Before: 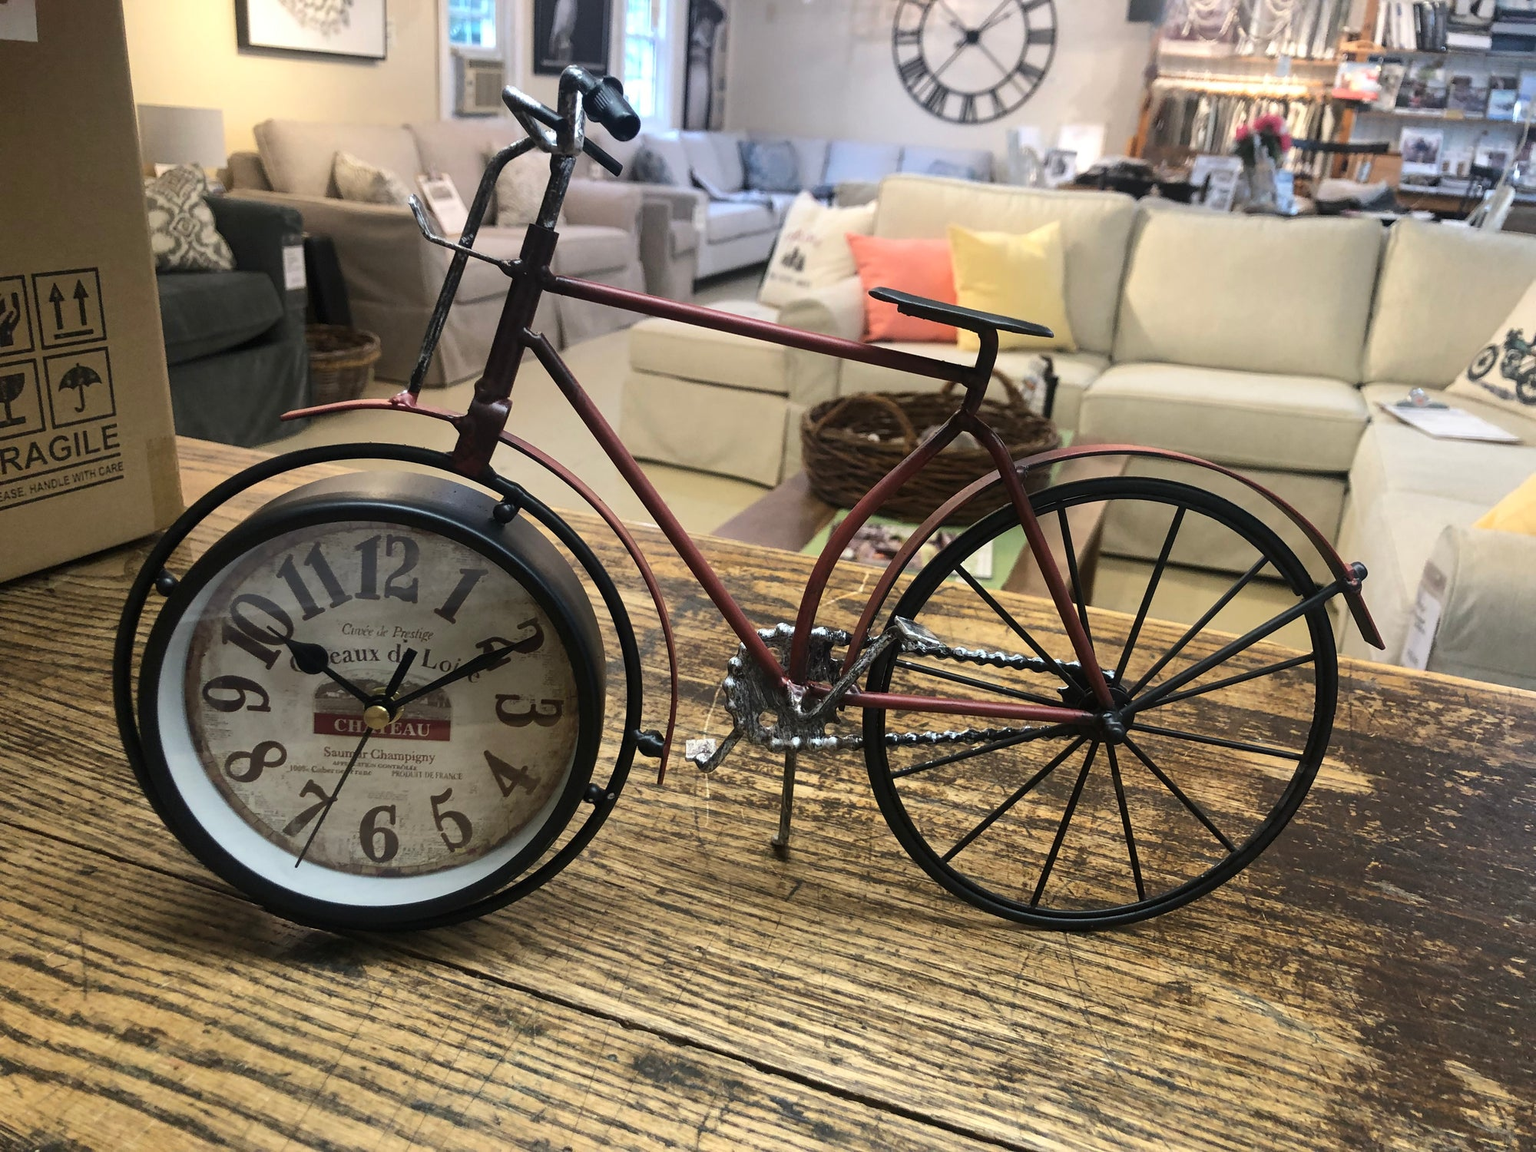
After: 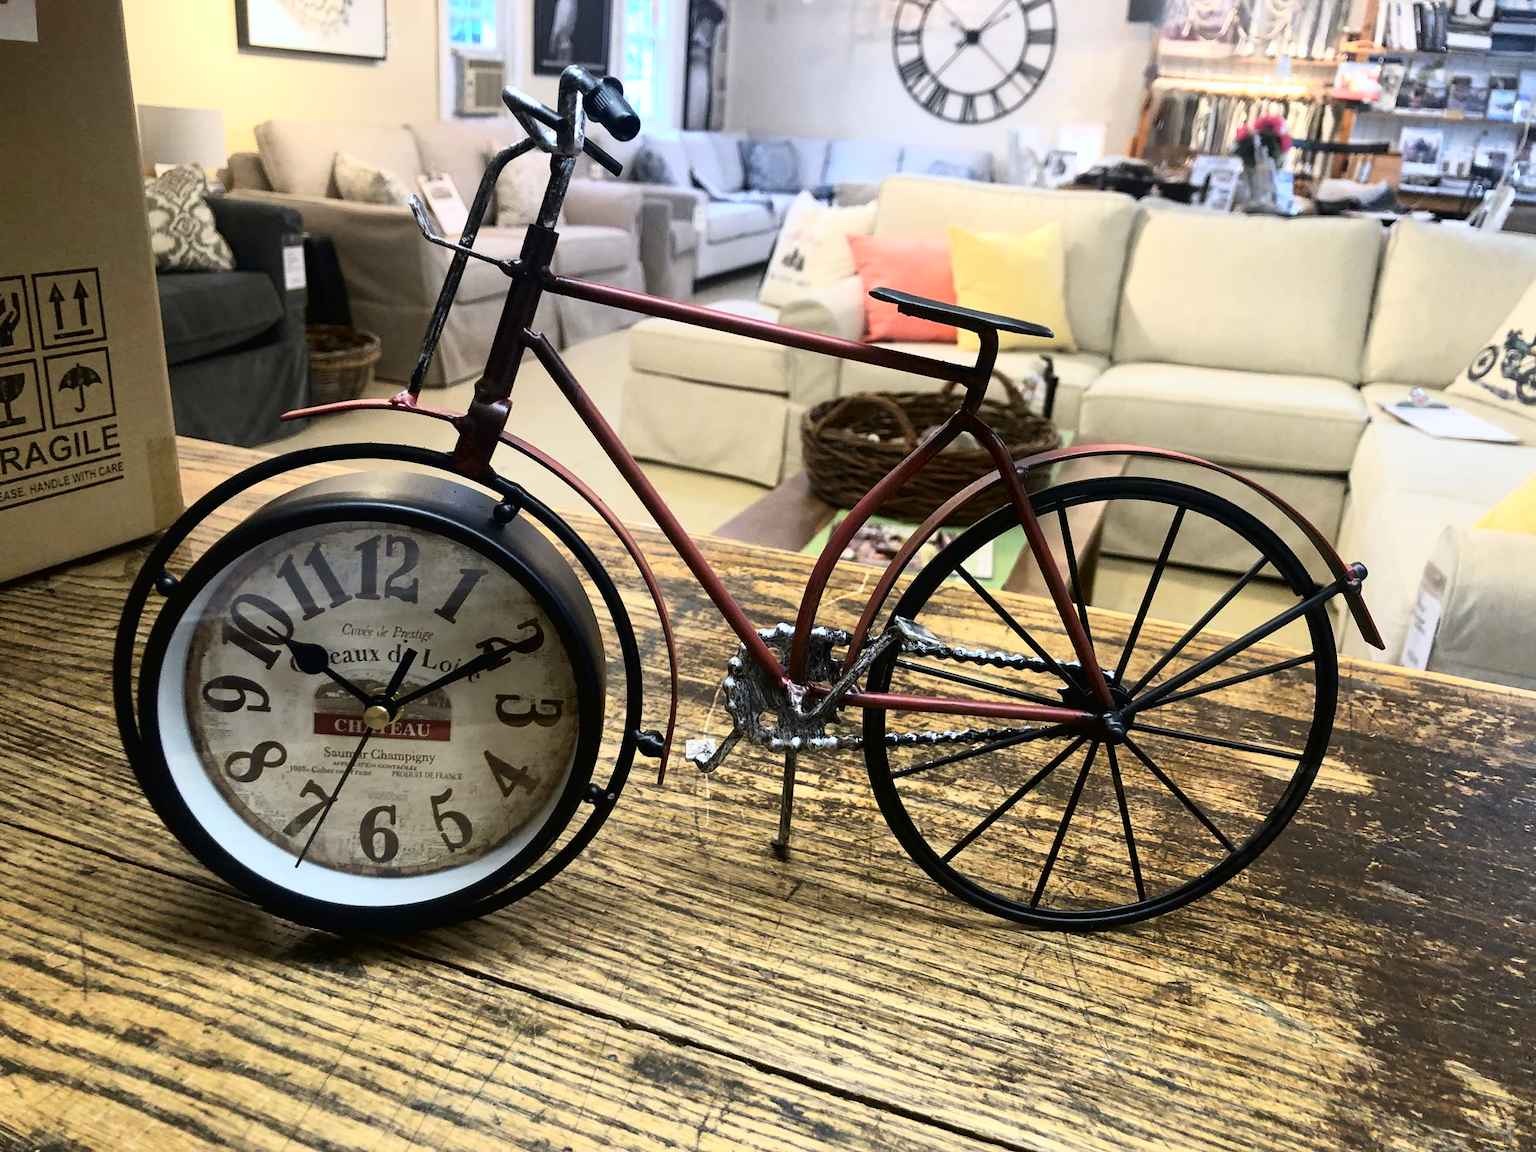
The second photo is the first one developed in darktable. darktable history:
tone curve: curves: ch0 [(0, 0.013) (0.054, 0.018) (0.205, 0.191) (0.289, 0.292) (0.39, 0.424) (0.493, 0.551) (0.647, 0.752) (0.778, 0.895) (1, 0.998)]; ch1 [(0, 0) (0.385, 0.343) (0.439, 0.415) (0.494, 0.495) (0.501, 0.501) (0.51, 0.509) (0.54, 0.546) (0.586, 0.606) (0.66, 0.701) (0.783, 0.804) (1, 1)]; ch2 [(0, 0) (0.32, 0.281) (0.403, 0.399) (0.441, 0.428) (0.47, 0.469) (0.498, 0.496) (0.524, 0.538) (0.566, 0.579) (0.633, 0.665) (0.7, 0.711) (1, 1)], color space Lab, independent channels, preserve colors none
white balance: red 0.976, blue 1.04
